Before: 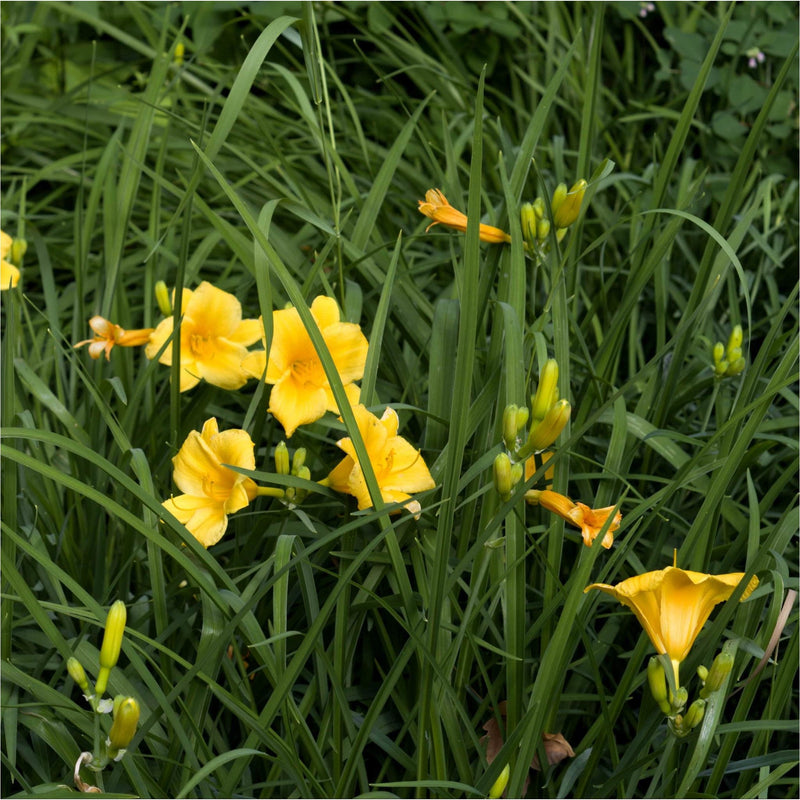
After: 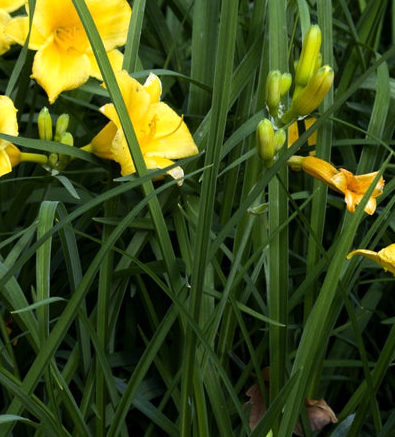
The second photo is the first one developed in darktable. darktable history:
crop: left 29.672%, top 41.786%, right 20.851%, bottom 3.487%
tone equalizer: -8 EV -0.417 EV, -7 EV -0.389 EV, -6 EV -0.333 EV, -5 EV -0.222 EV, -3 EV 0.222 EV, -2 EV 0.333 EV, -1 EV 0.389 EV, +0 EV 0.417 EV, edges refinement/feathering 500, mask exposure compensation -1.57 EV, preserve details no
white balance: red 0.926, green 1.003, blue 1.133
